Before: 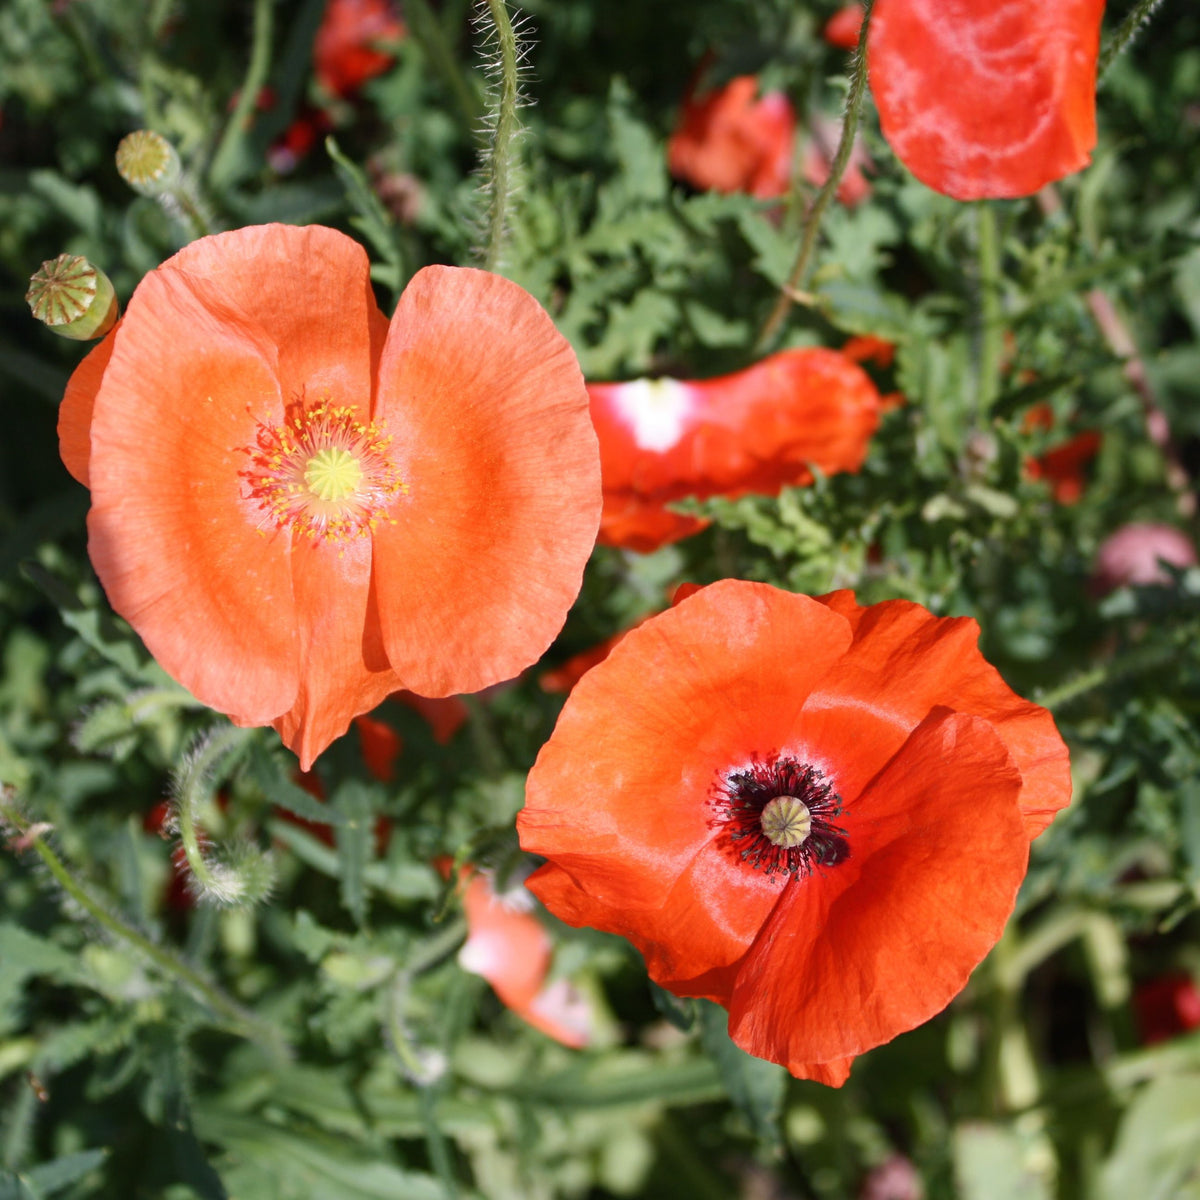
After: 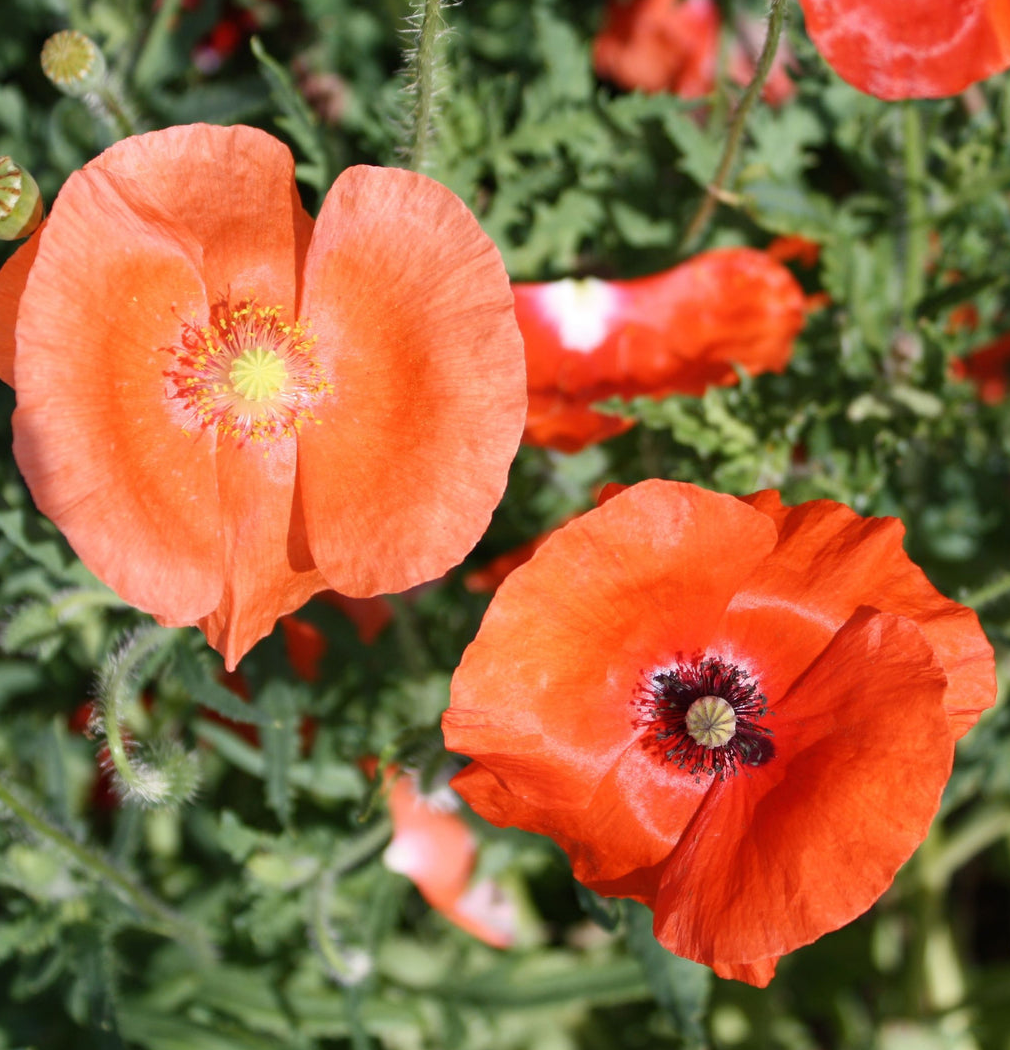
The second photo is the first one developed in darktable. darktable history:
crop: left 6.284%, top 8.399%, right 9.533%, bottom 4.089%
